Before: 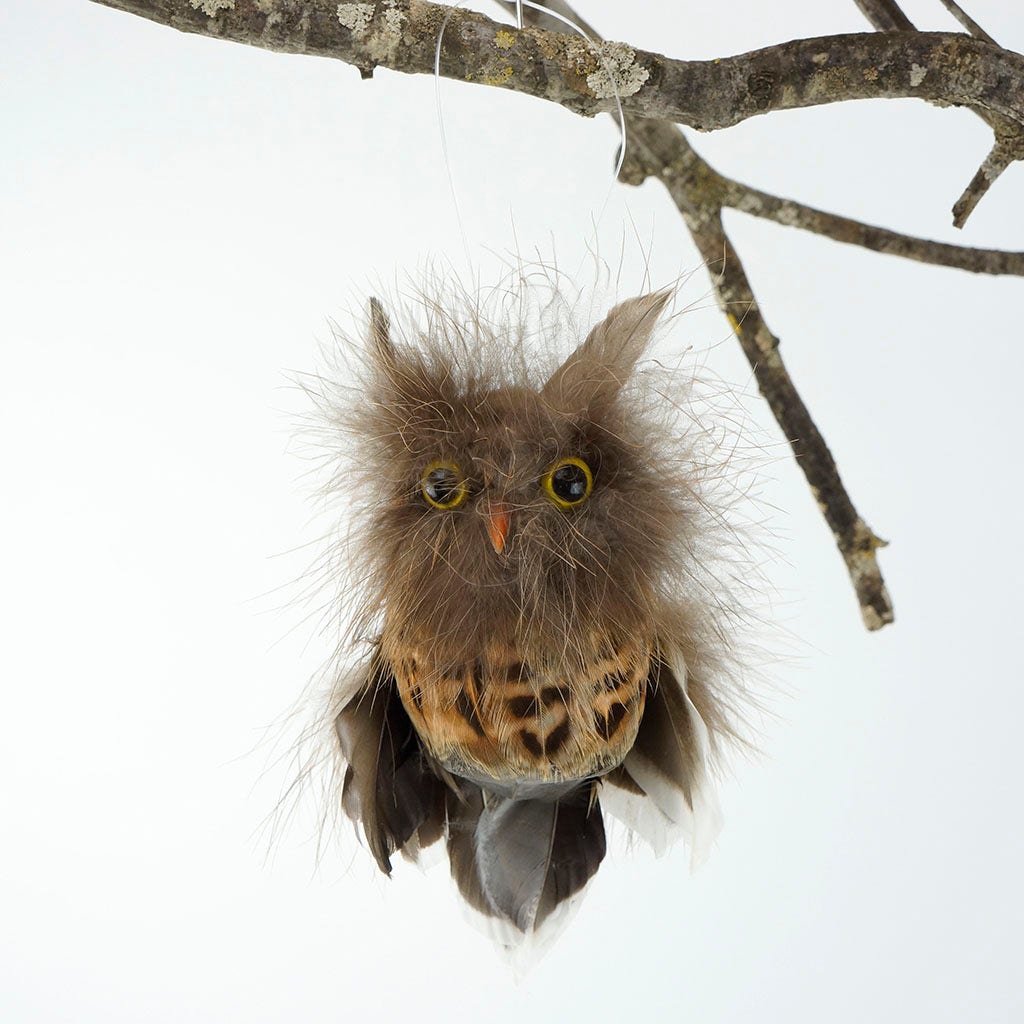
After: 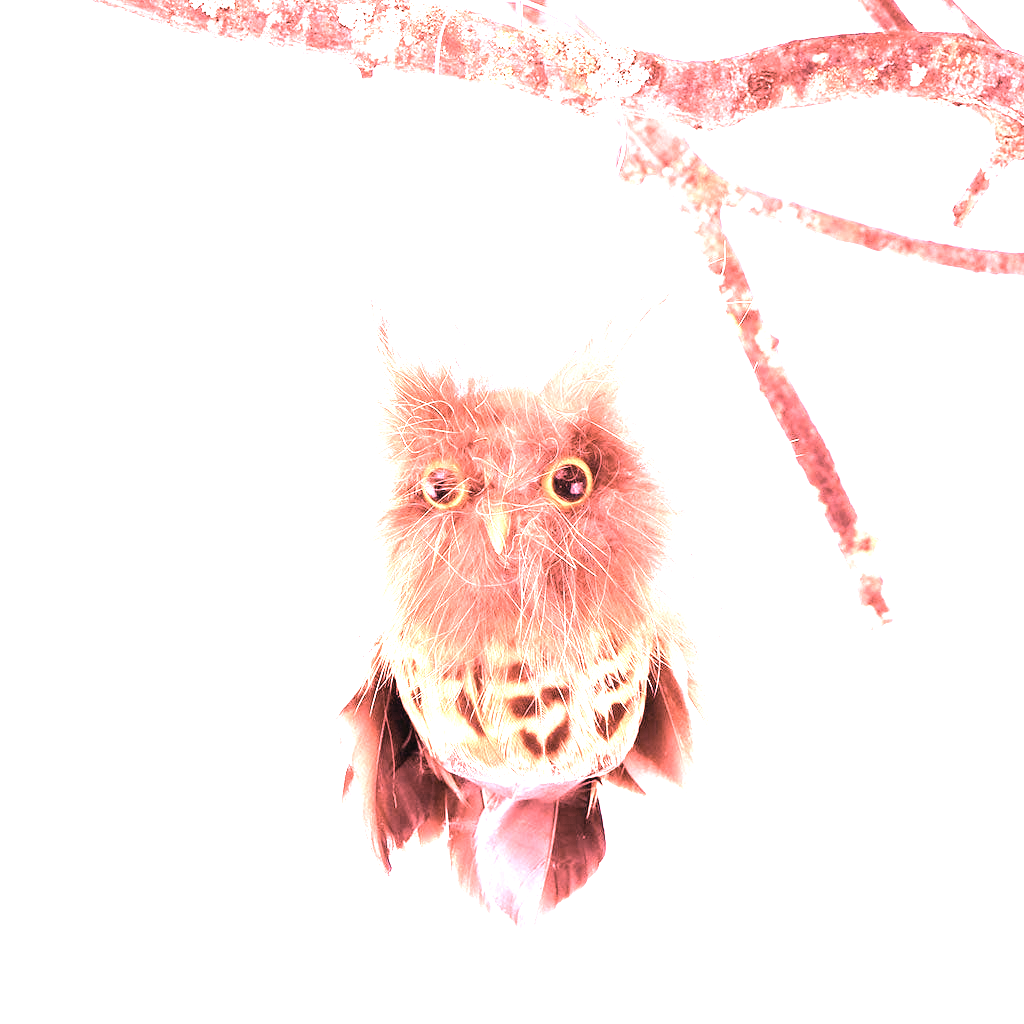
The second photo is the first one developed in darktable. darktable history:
exposure: black level correction 0, exposure 0.7 EV, compensate exposure bias true, compensate highlight preservation false
contrast brightness saturation: contrast -0.05, saturation -0.41
white balance: red 4.26, blue 1.802
